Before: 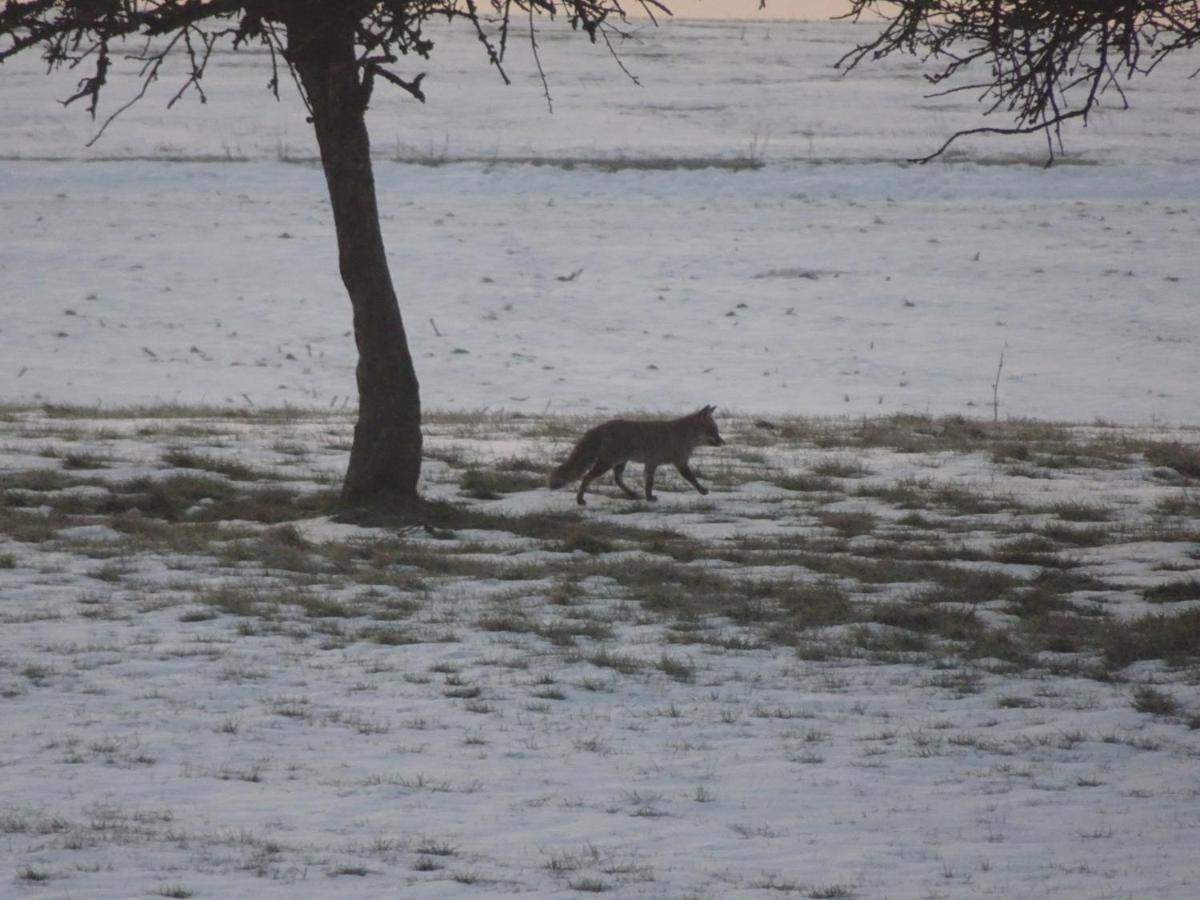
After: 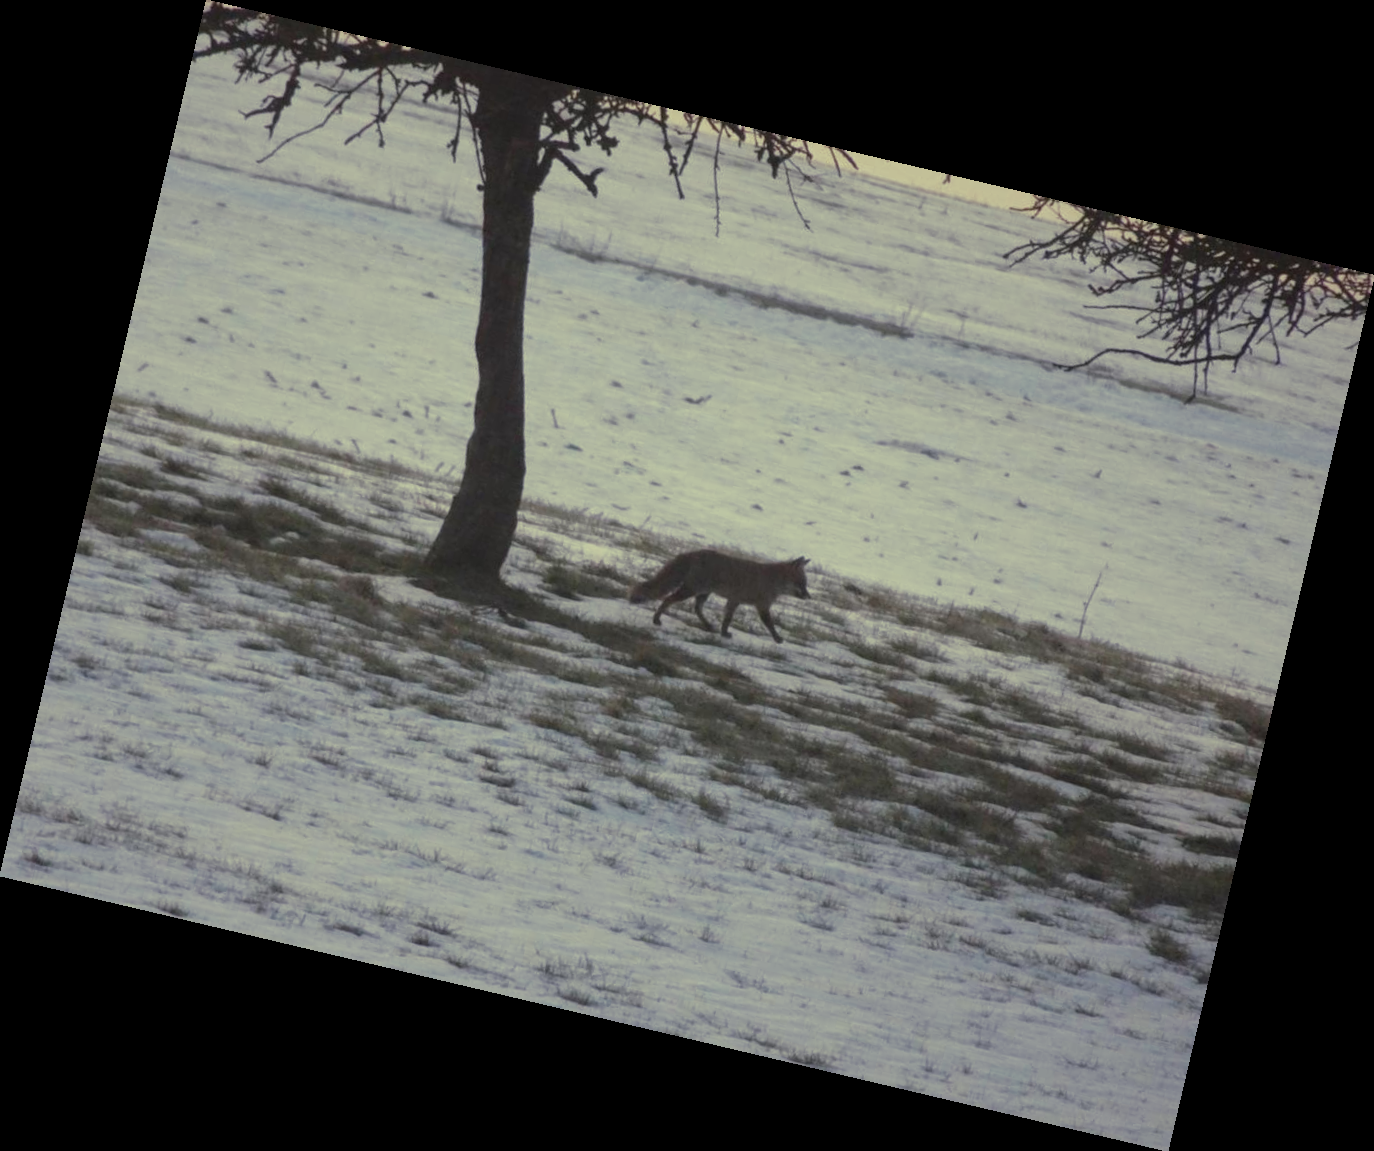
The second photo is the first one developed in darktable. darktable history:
rotate and perspective: rotation 13.27°, automatic cropping off
split-toning: shadows › hue 290.82°, shadows › saturation 0.34, highlights › saturation 0.38, balance 0, compress 50%
